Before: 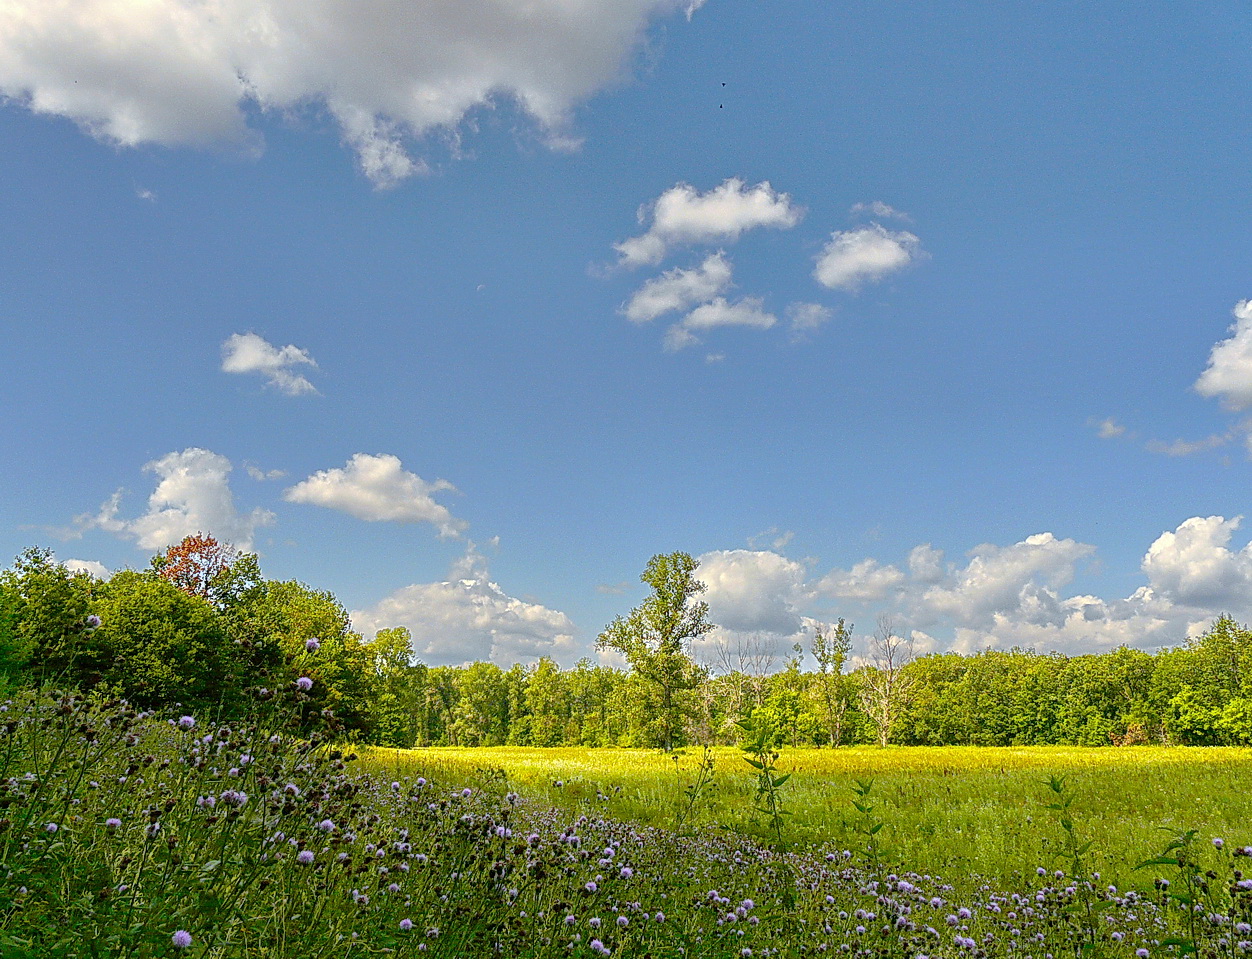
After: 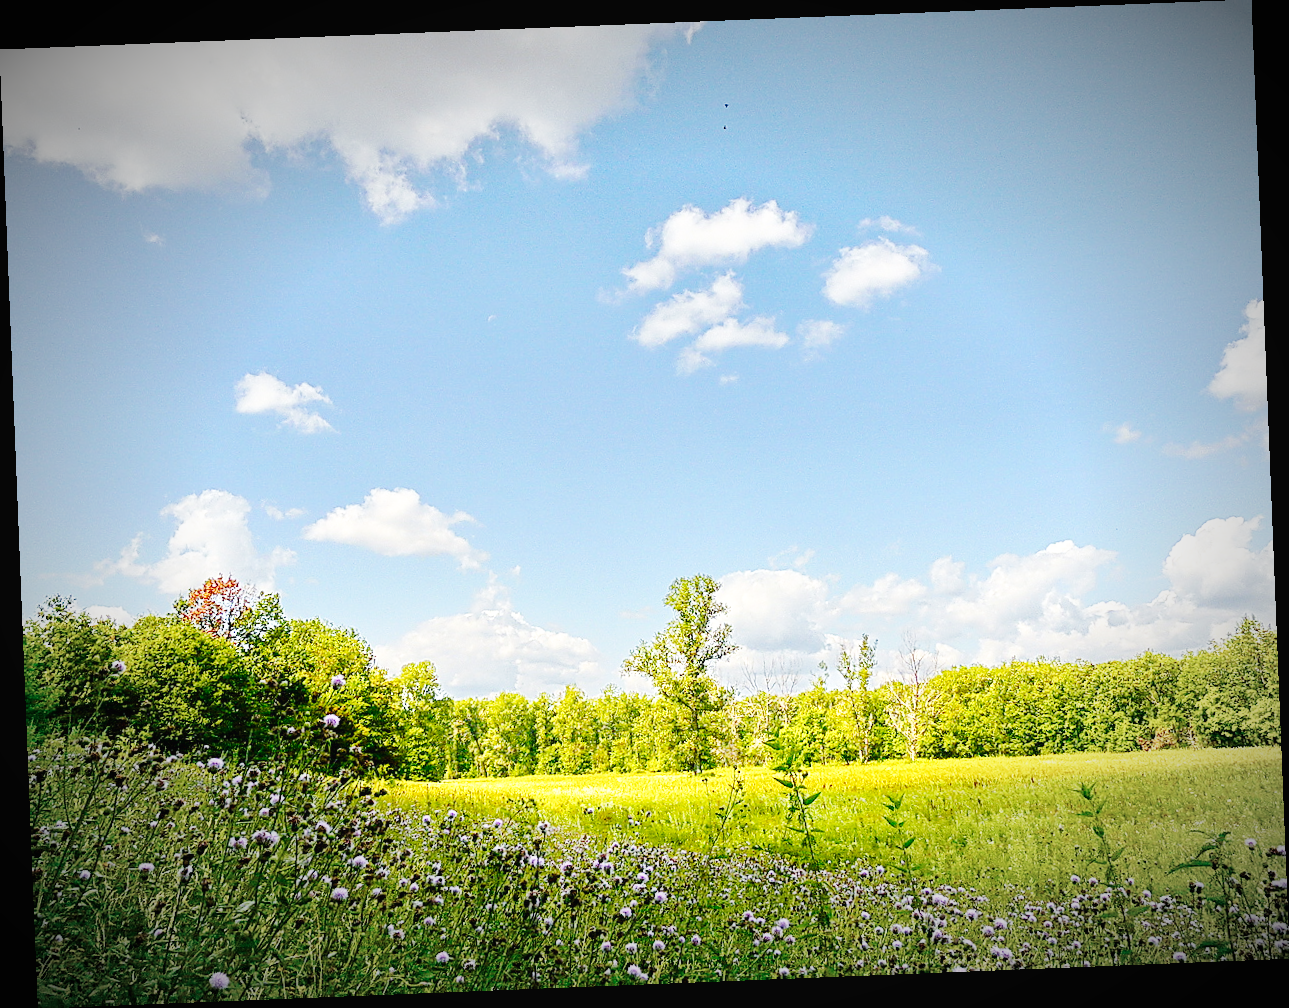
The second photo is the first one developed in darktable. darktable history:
vignetting: fall-off start 67.5%, fall-off radius 67.23%, brightness -0.813, automatic ratio true
base curve: curves: ch0 [(0, 0.003) (0.001, 0.002) (0.006, 0.004) (0.02, 0.022) (0.048, 0.086) (0.094, 0.234) (0.162, 0.431) (0.258, 0.629) (0.385, 0.8) (0.548, 0.918) (0.751, 0.988) (1, 1)], preserve colors none
rotate and perspective: rotation -2.29°, automatic cropping off
